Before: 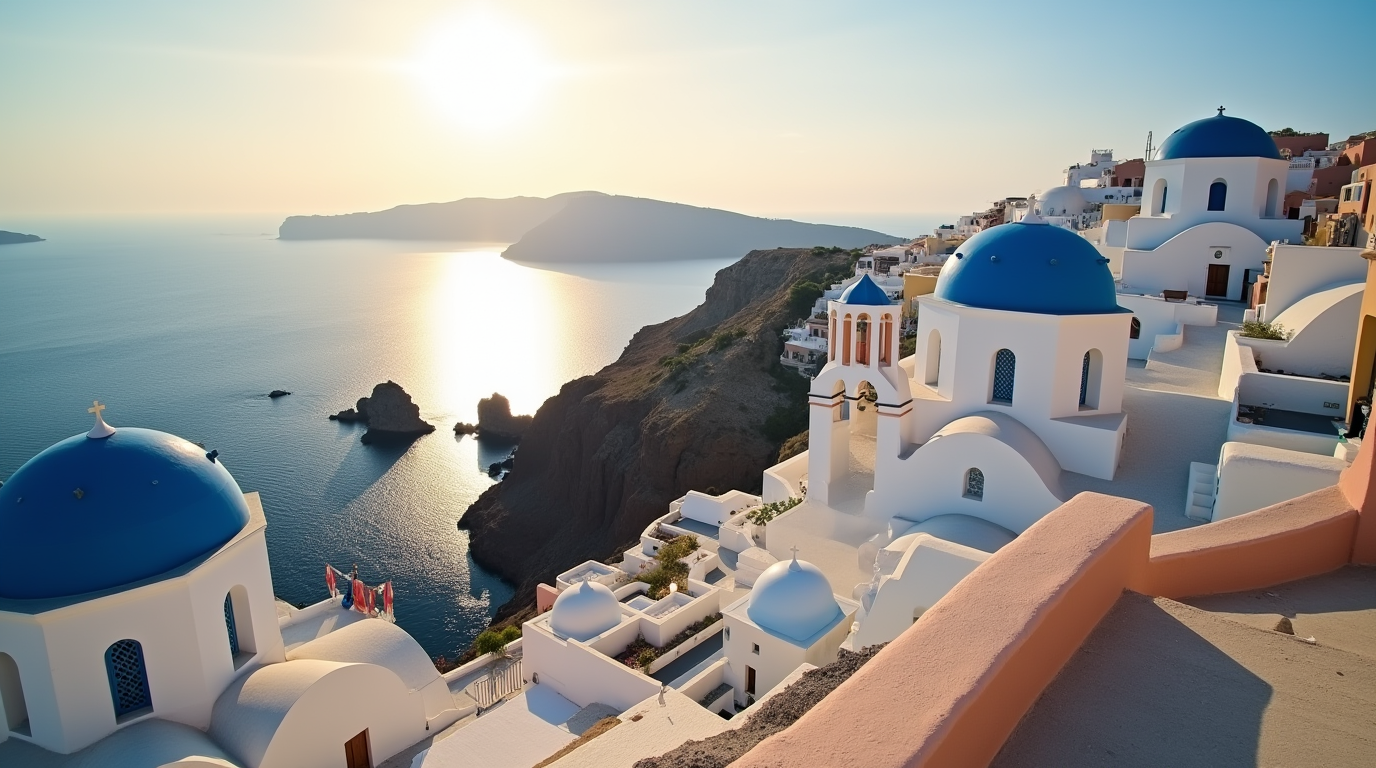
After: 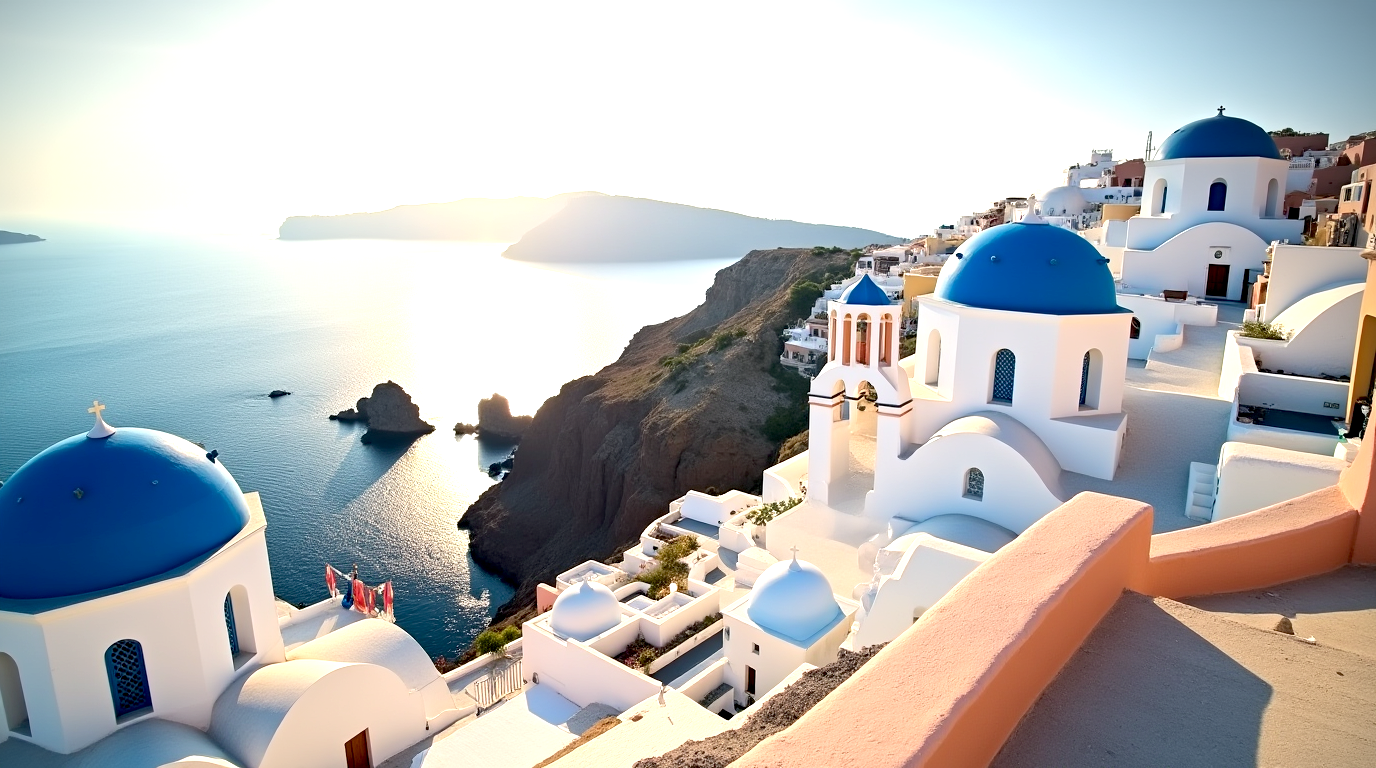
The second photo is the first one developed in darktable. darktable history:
exposure: black level correction 0.008, exposure 0.974 EV, compensate exposure bias true, compensate highlight preservation false
tone equalizer: smoothing diameter 24.88%, edges refinement/feathering 9.62, preserve details guided filter
vignetting: fall-off start 99.98%, center (-0.026, 0.402), width/height ratio 1.311
